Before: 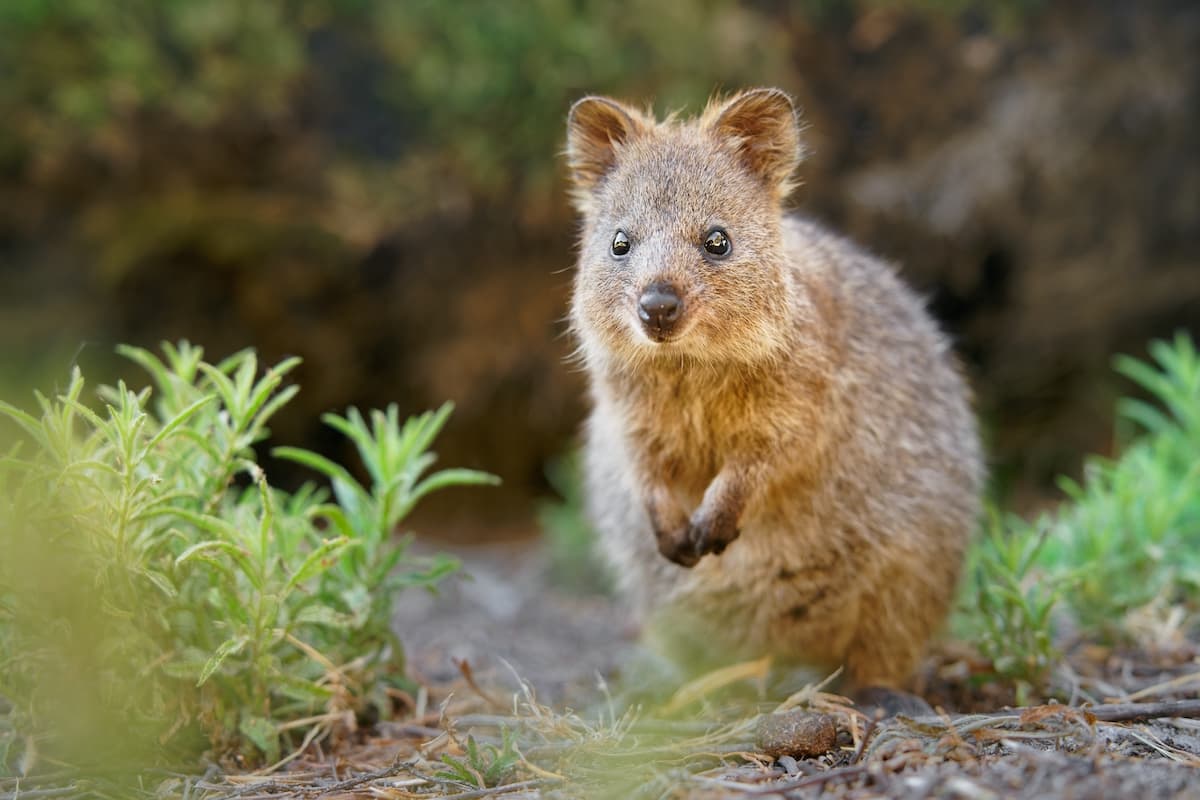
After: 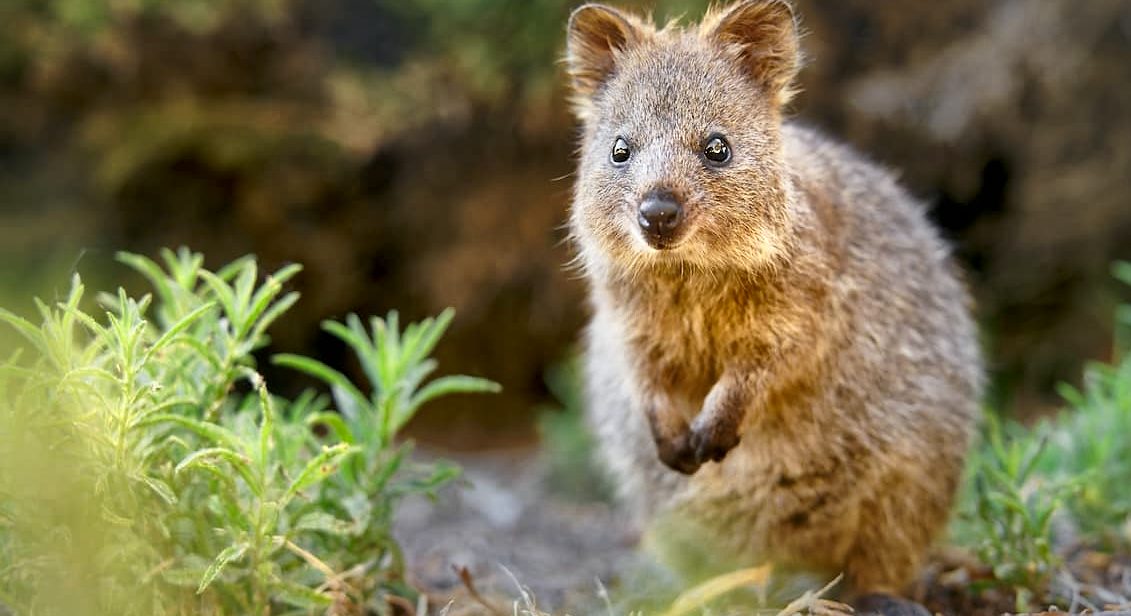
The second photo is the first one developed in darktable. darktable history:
crop and rotate: angle 0.03°, top 11.643%, right 5.651%, bottom 11.189%
color zones: curves: ch0 [(0, 0.485) (0.178, 0.476) (0.261, 0.623) (0.411, 0.403) (0.708, 0.603) (0.934, 0.412)]; ch1 [(0.003, 0.485) (0.149, 0.496) (0.229, 0.584) (0.326, 0.551) (0.484, 0.262) (0.757, 0.643)]
local contrast: mode bilateral grid, contrast 20, coarseness 50, detail 148%, midtone range 0.2
sharpen: radius 1, threshold 1
